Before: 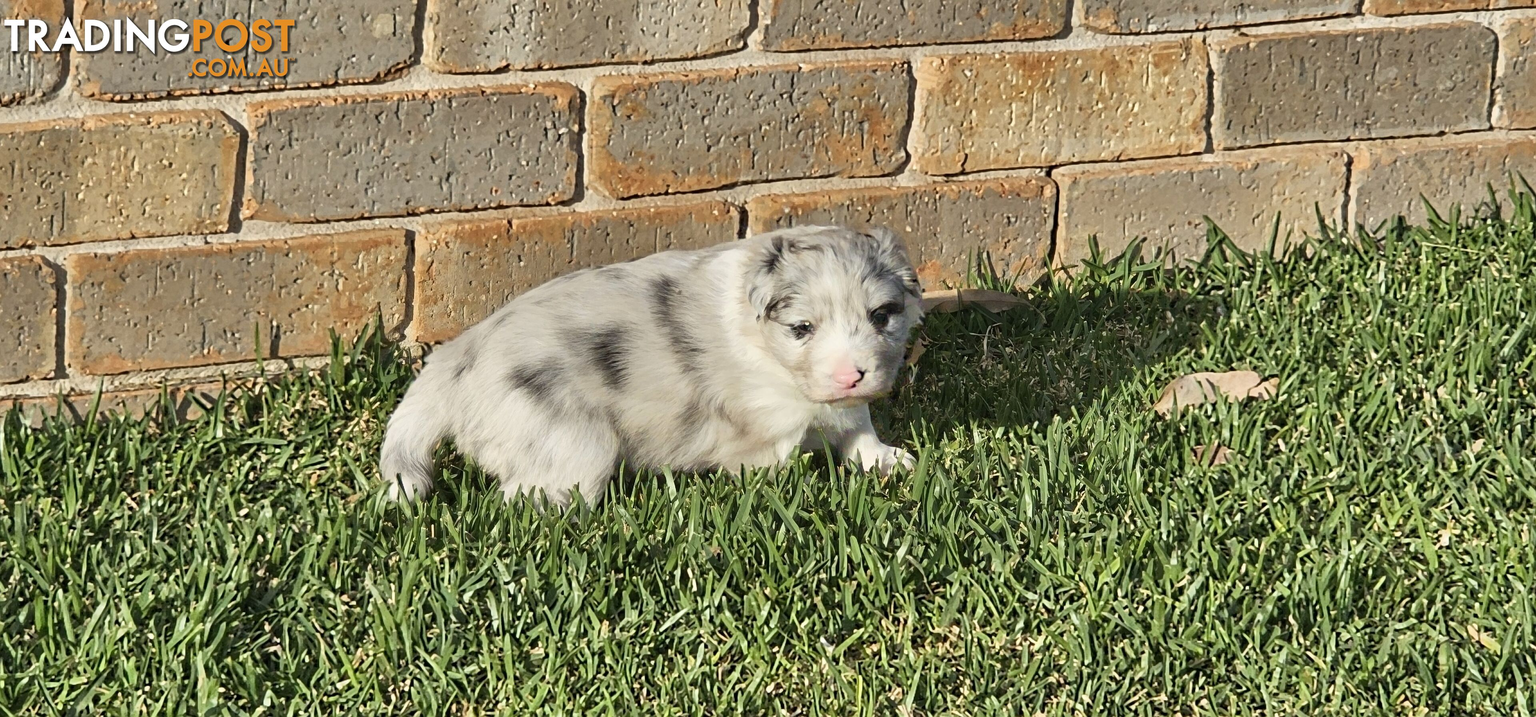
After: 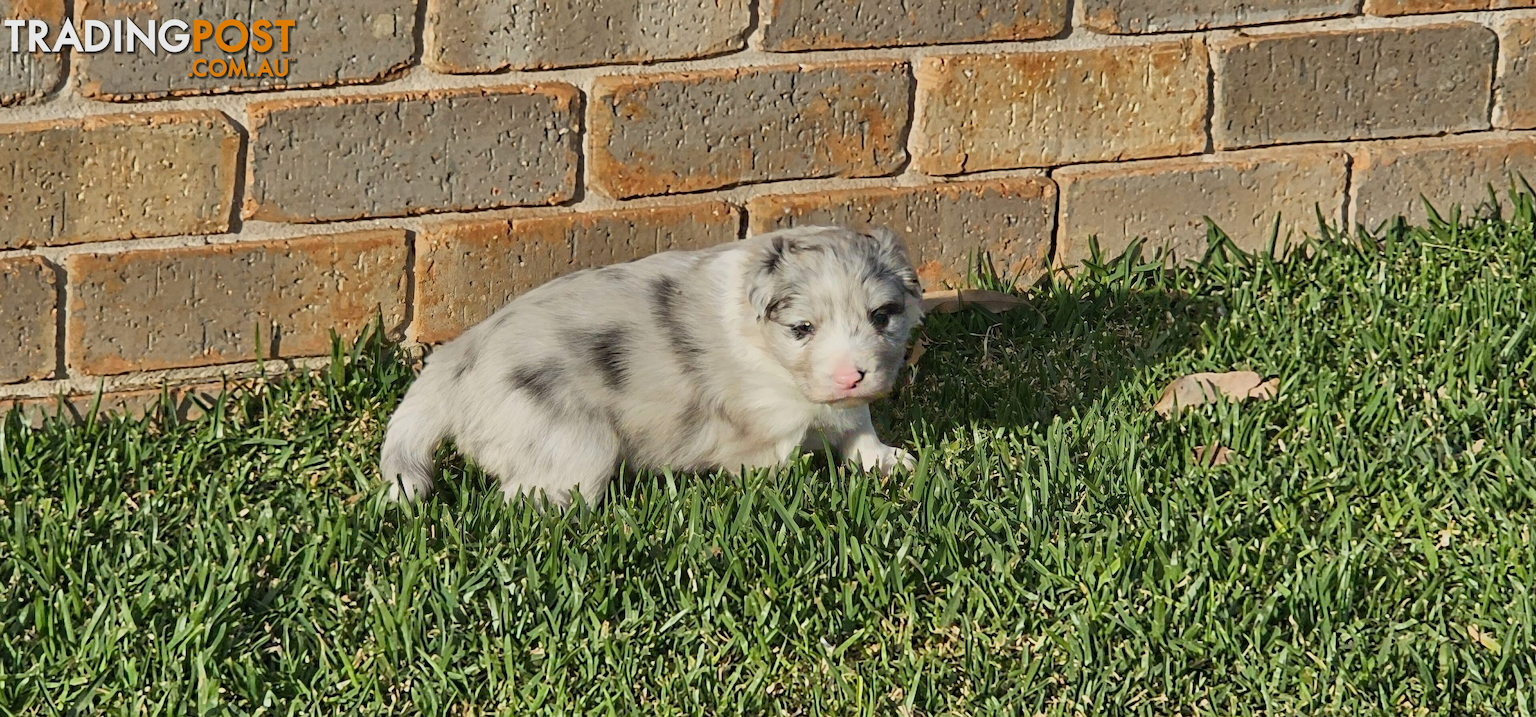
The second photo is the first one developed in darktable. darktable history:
exposure: exposure -0.301 EV, compensate exposure bias true, compensate highlight preservation false
